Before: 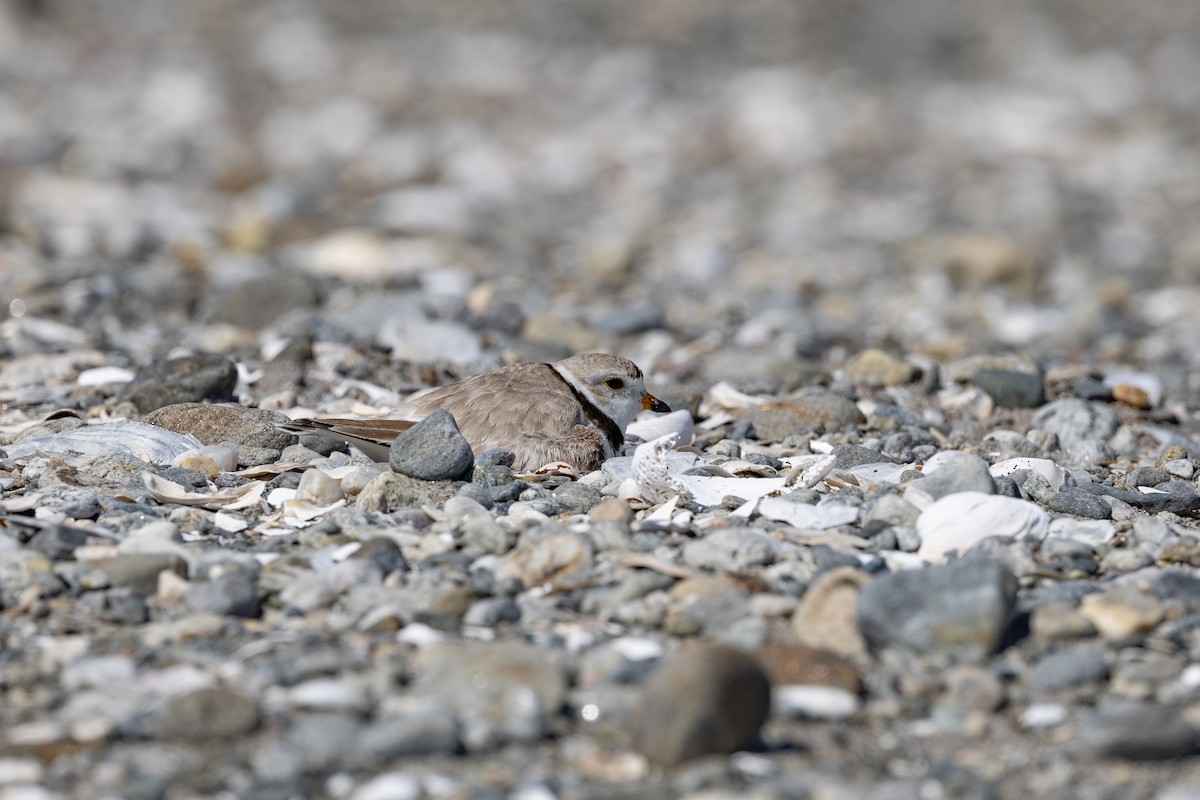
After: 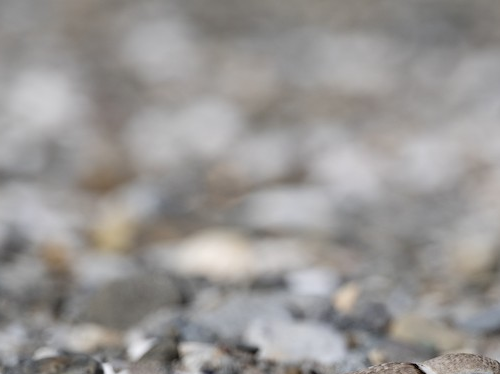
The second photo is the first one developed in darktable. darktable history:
crop and rotate: left 11.226%, top 0.086%, right 47.099%, bottom 53.041%
